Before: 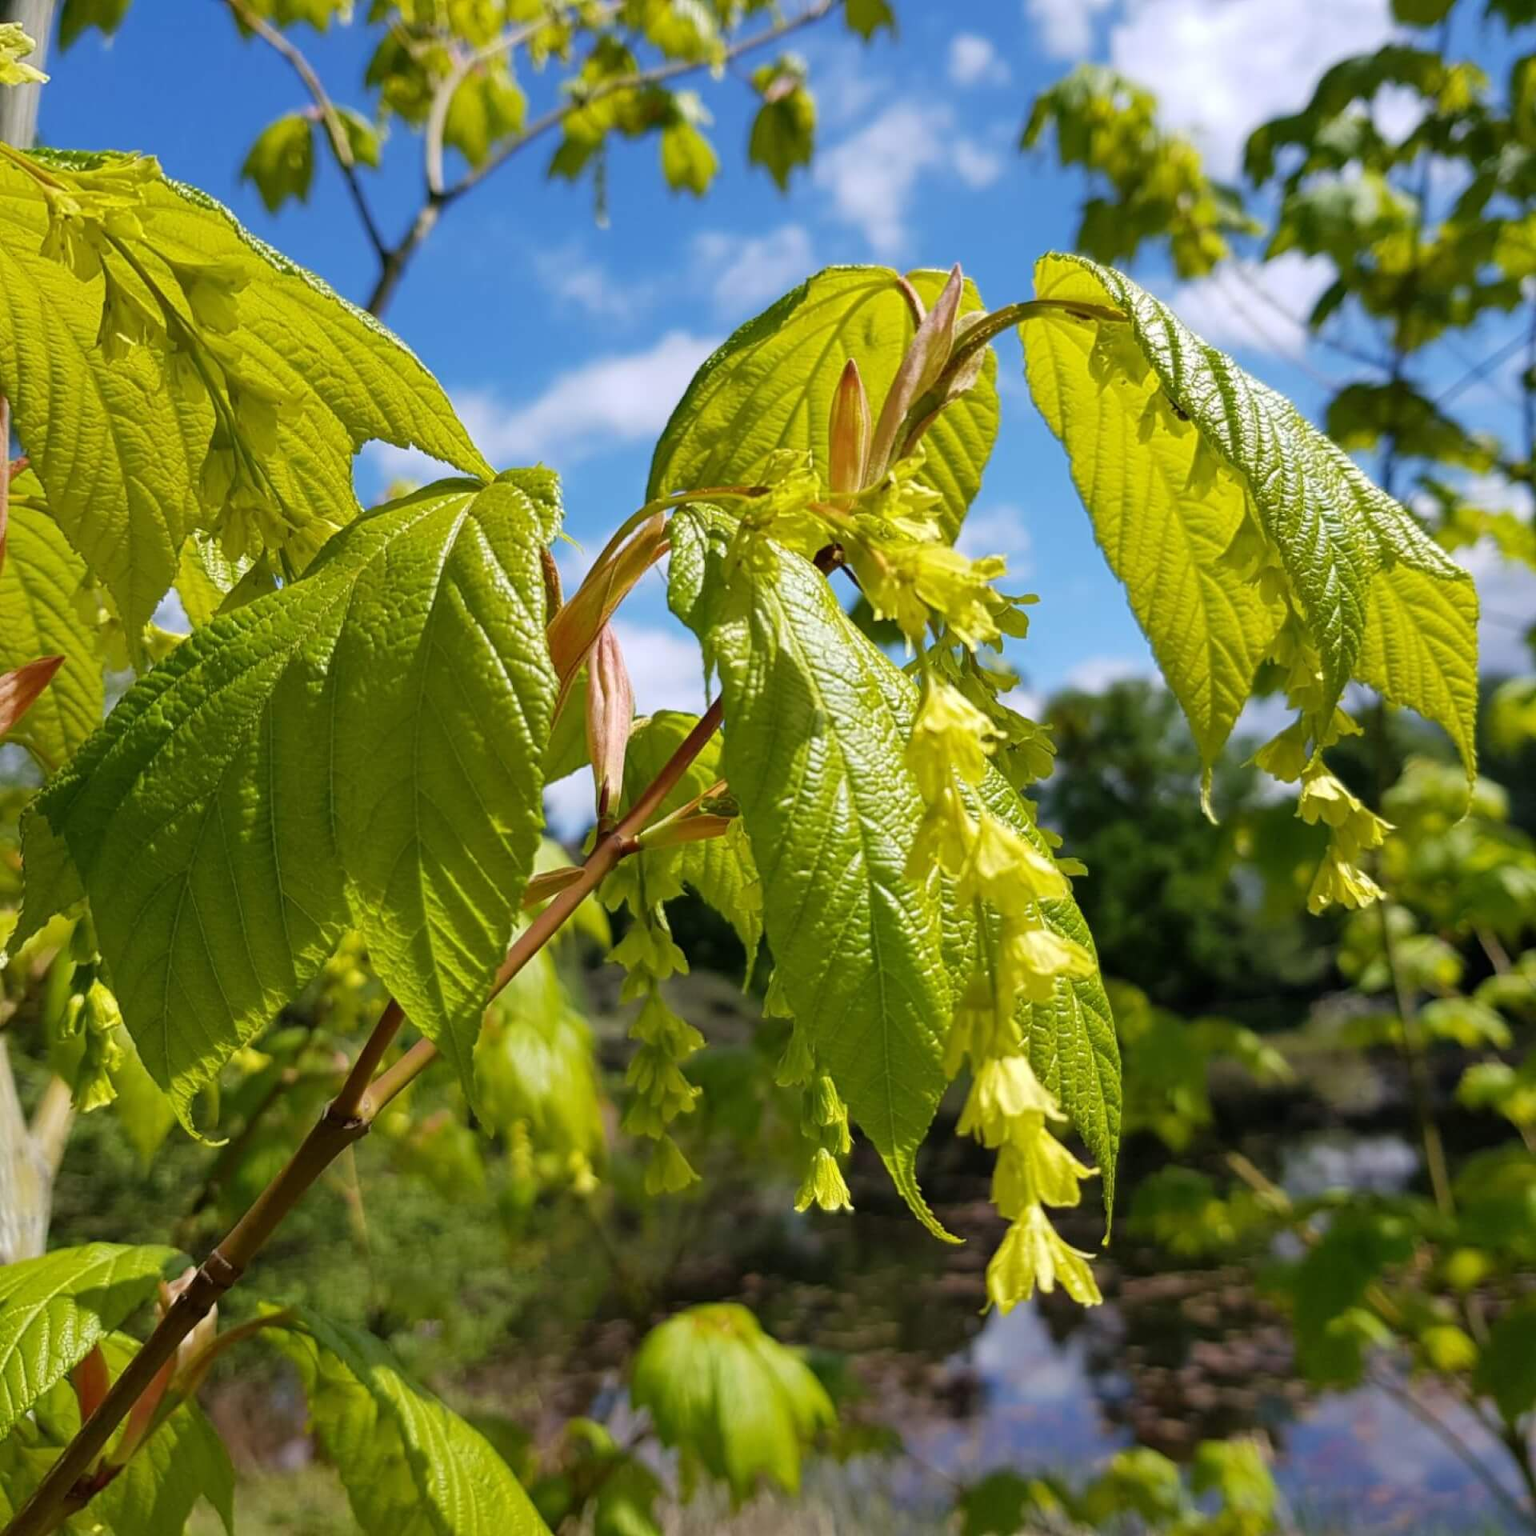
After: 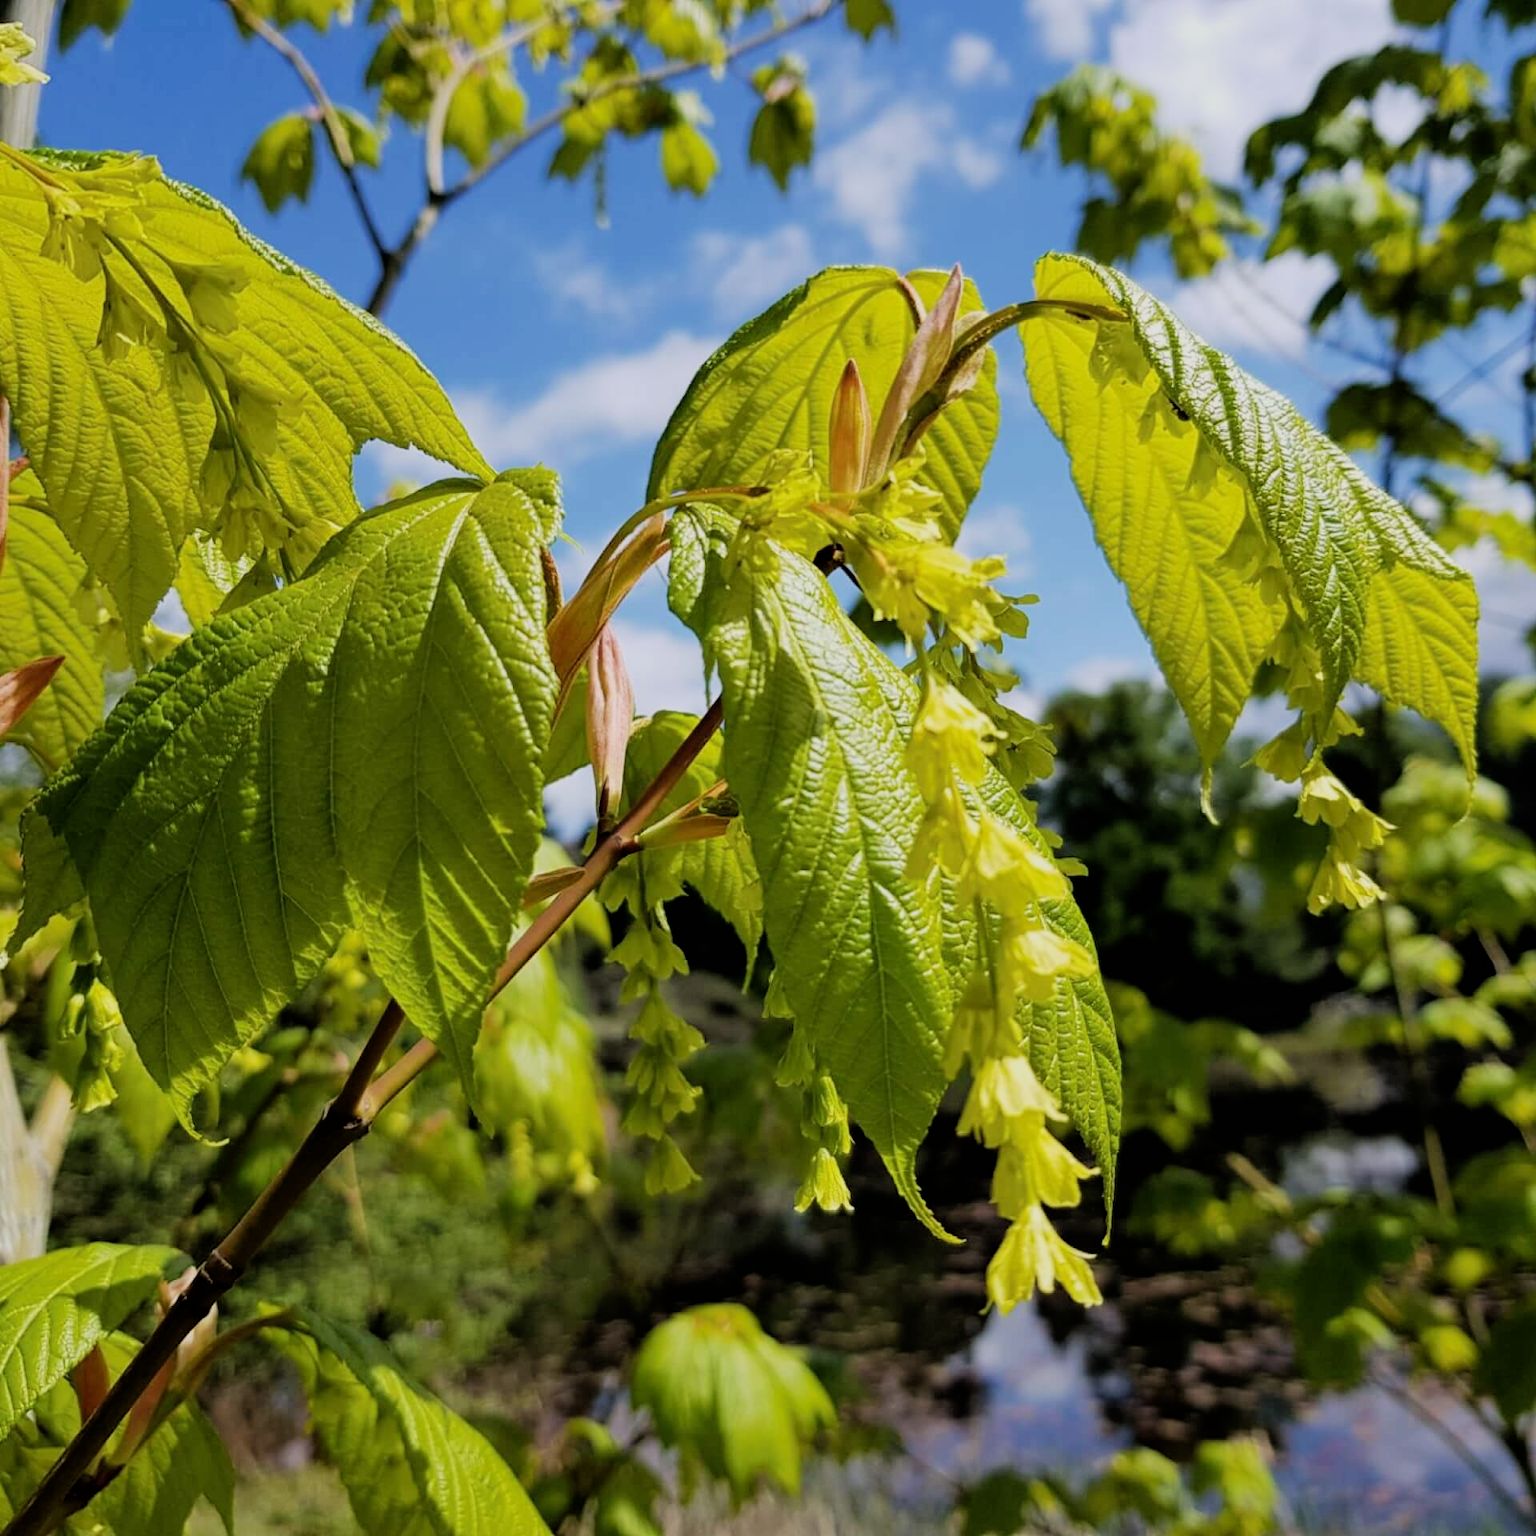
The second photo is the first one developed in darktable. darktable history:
filmic rgb: black relative exposure -5.05 EV, white relative exposure 3.97 EV, hardness 2.91, contrast 1.194, highlights saturation mix -28.74%
